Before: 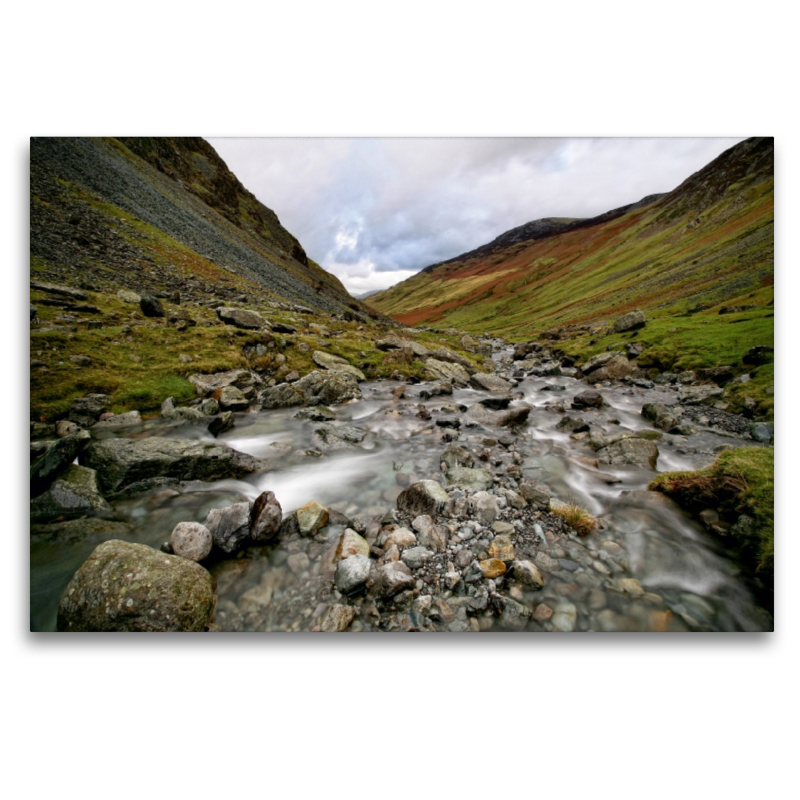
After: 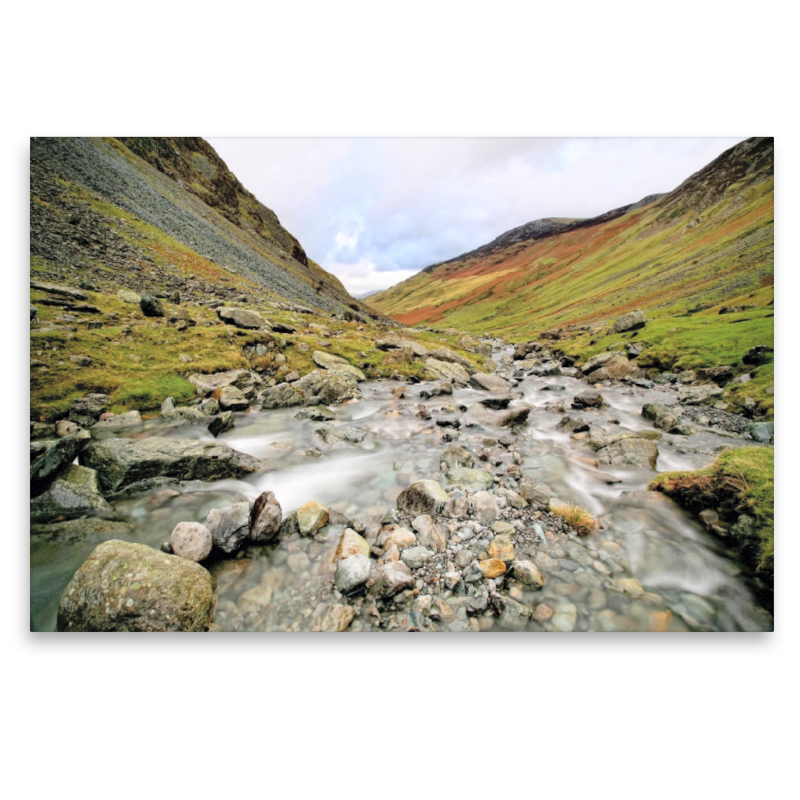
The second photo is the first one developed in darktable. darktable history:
global tonemap: drago (0.7, 100)
contrast brightness saturation: contrast 0.07, brightness 0.08, saturation 0.18
